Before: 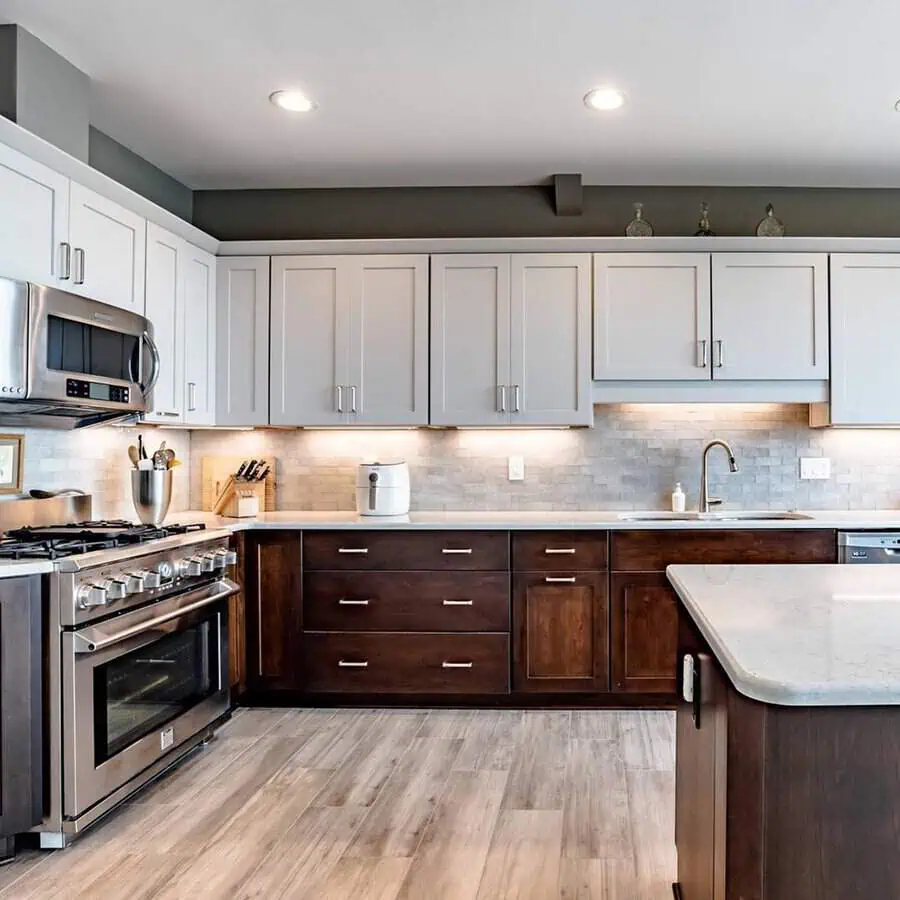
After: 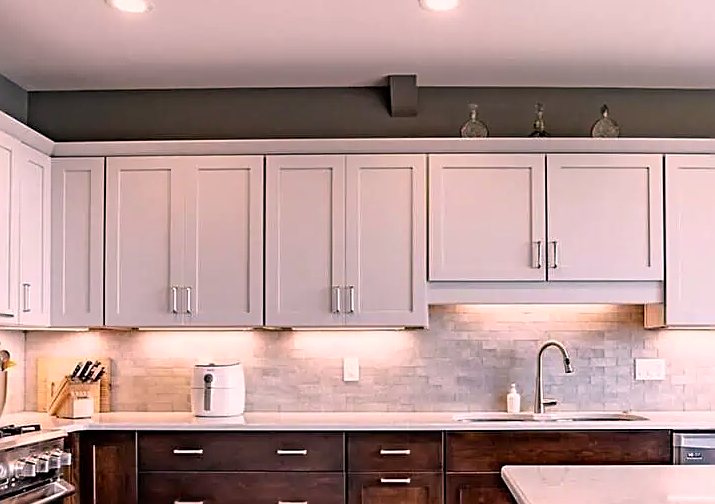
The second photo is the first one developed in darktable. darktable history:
color correction: highlights a* 14.56, highlights b* 4.91
crop: left 18.349%, top 11.089%, right 2.207%, bottom 32.85%
sharpen: on, module defaults
